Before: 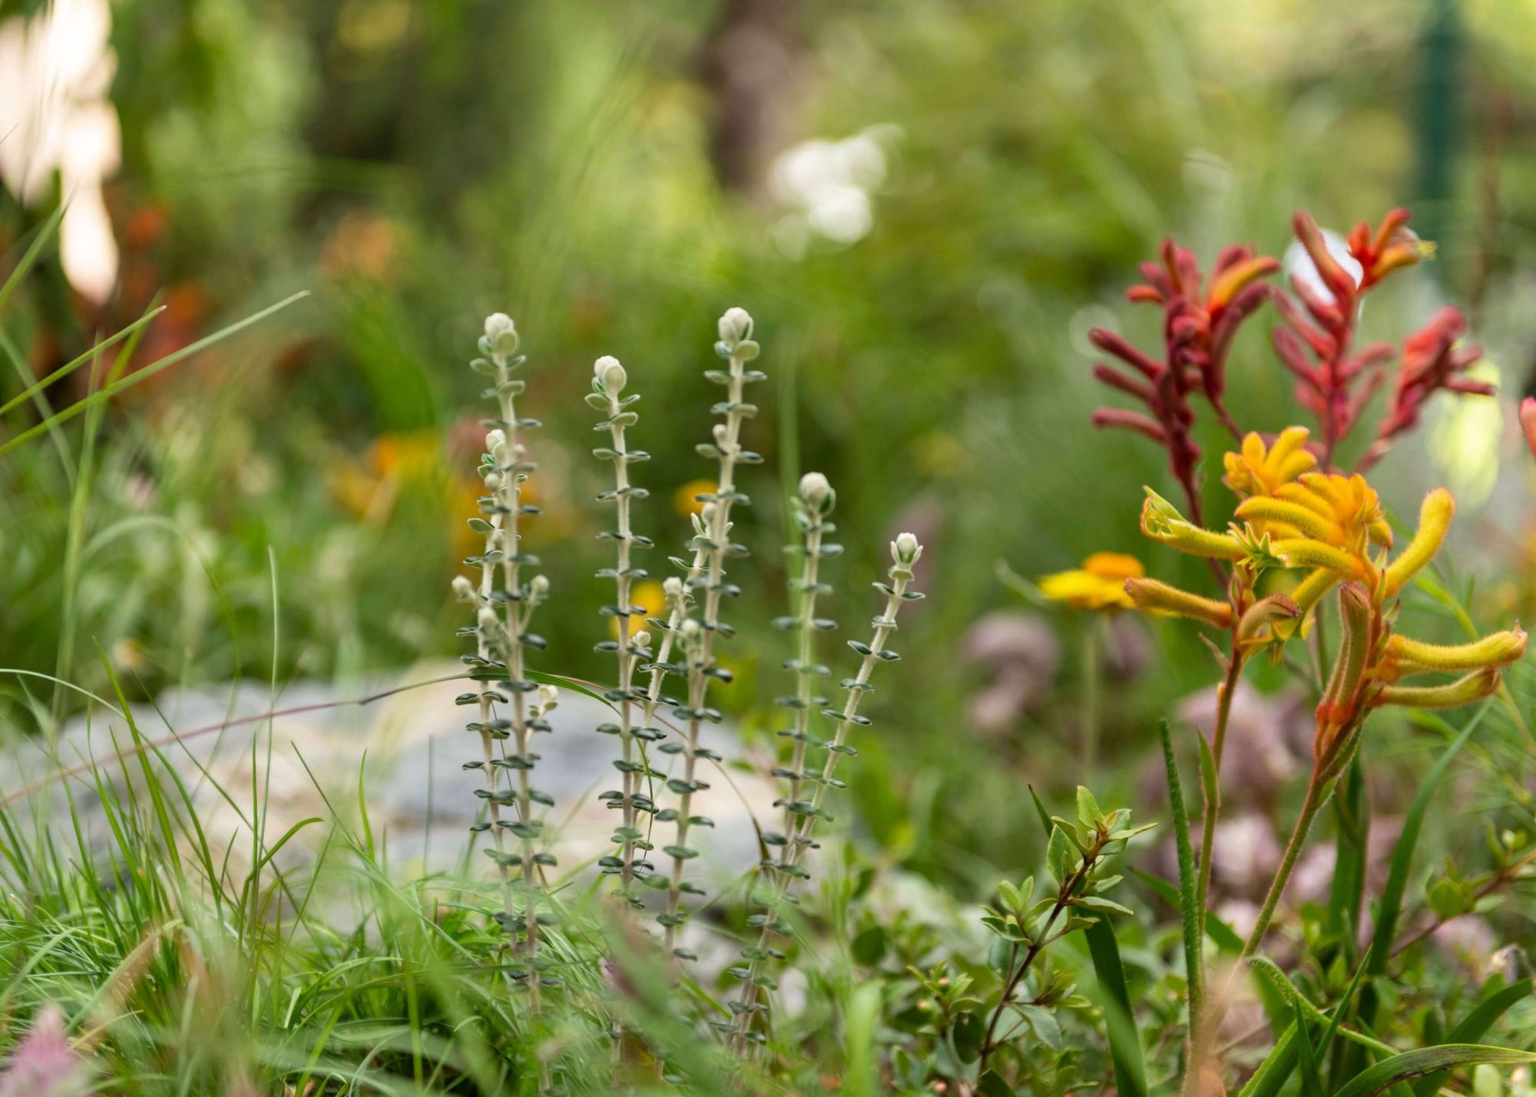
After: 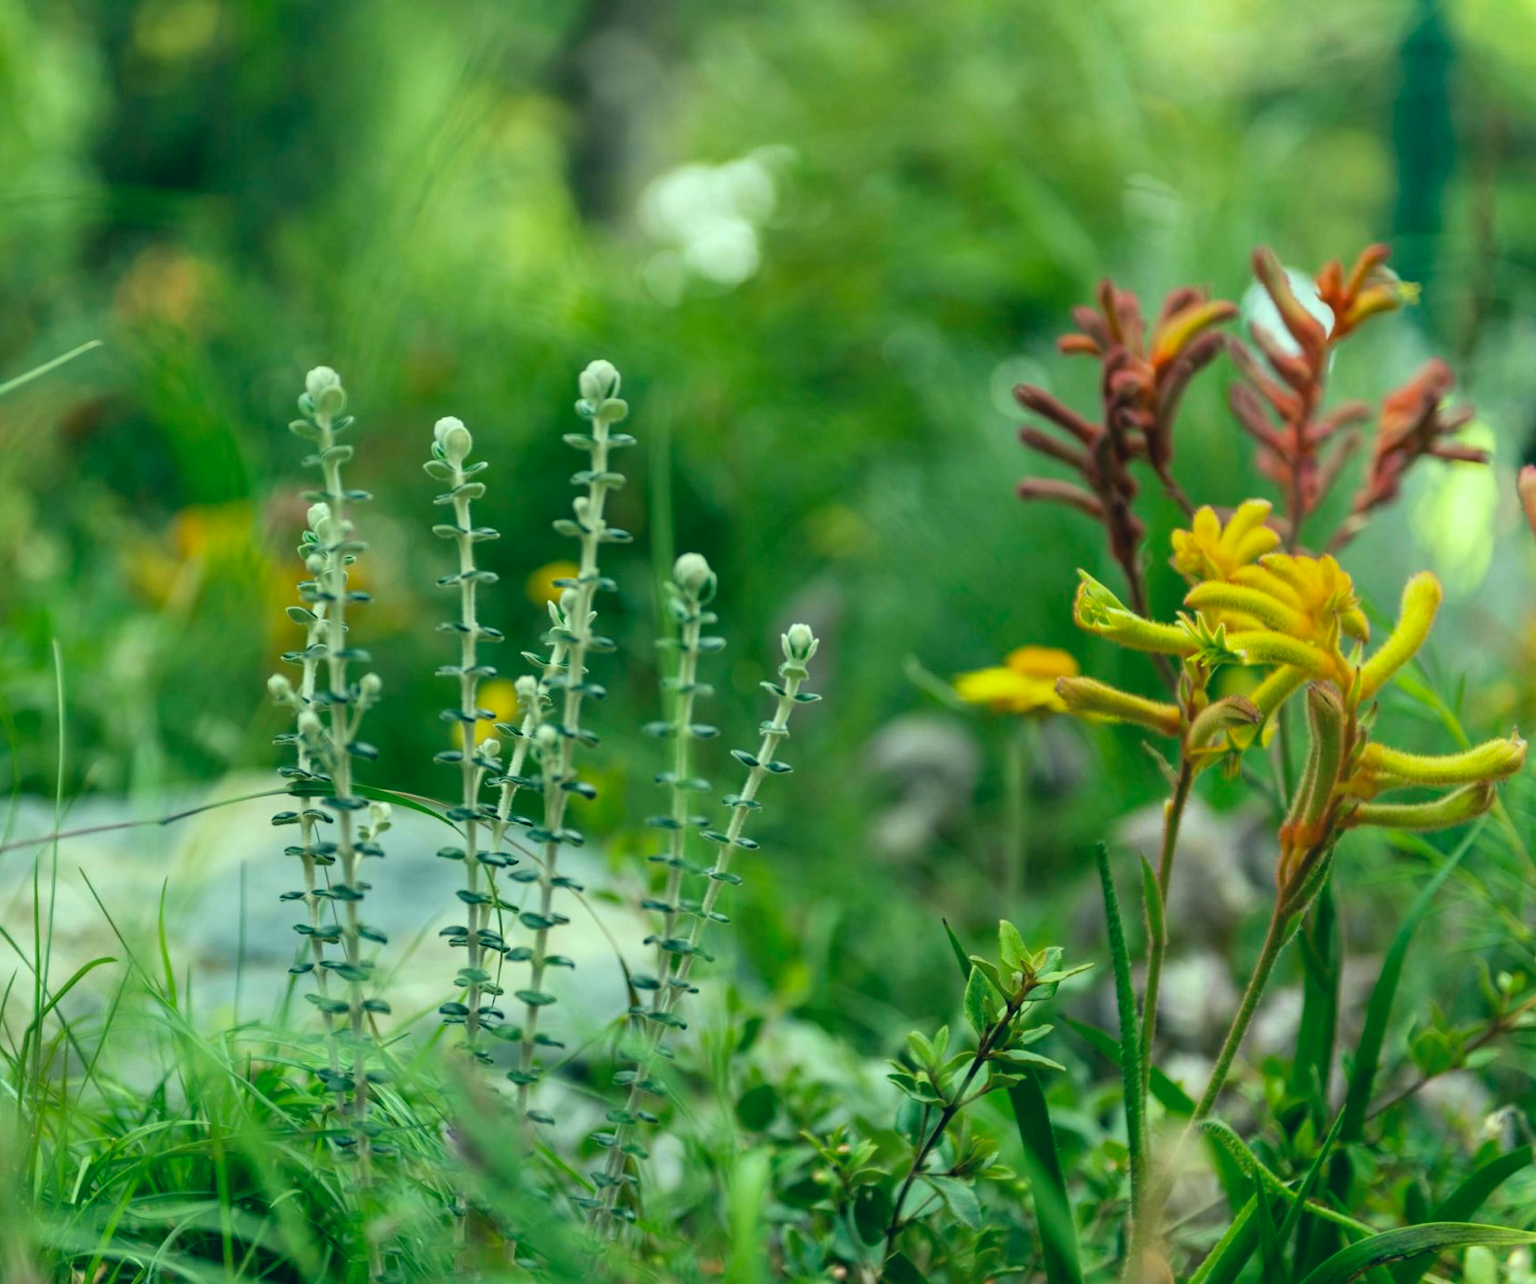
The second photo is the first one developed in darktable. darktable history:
crop and rotate: left 14.584%
color correction: highlights a* -20.08, highlights b* 9.8, shadows a* -20.4, shadows b* -10.76
